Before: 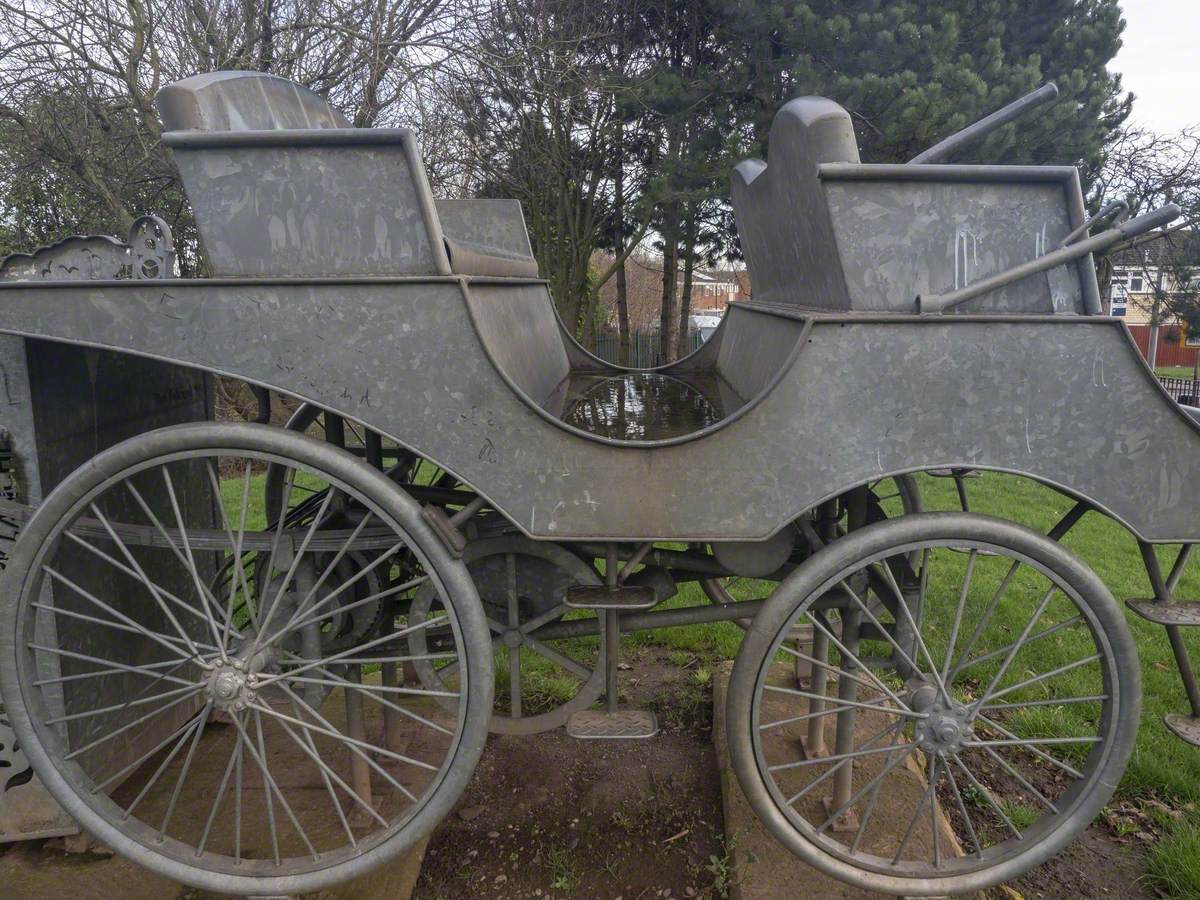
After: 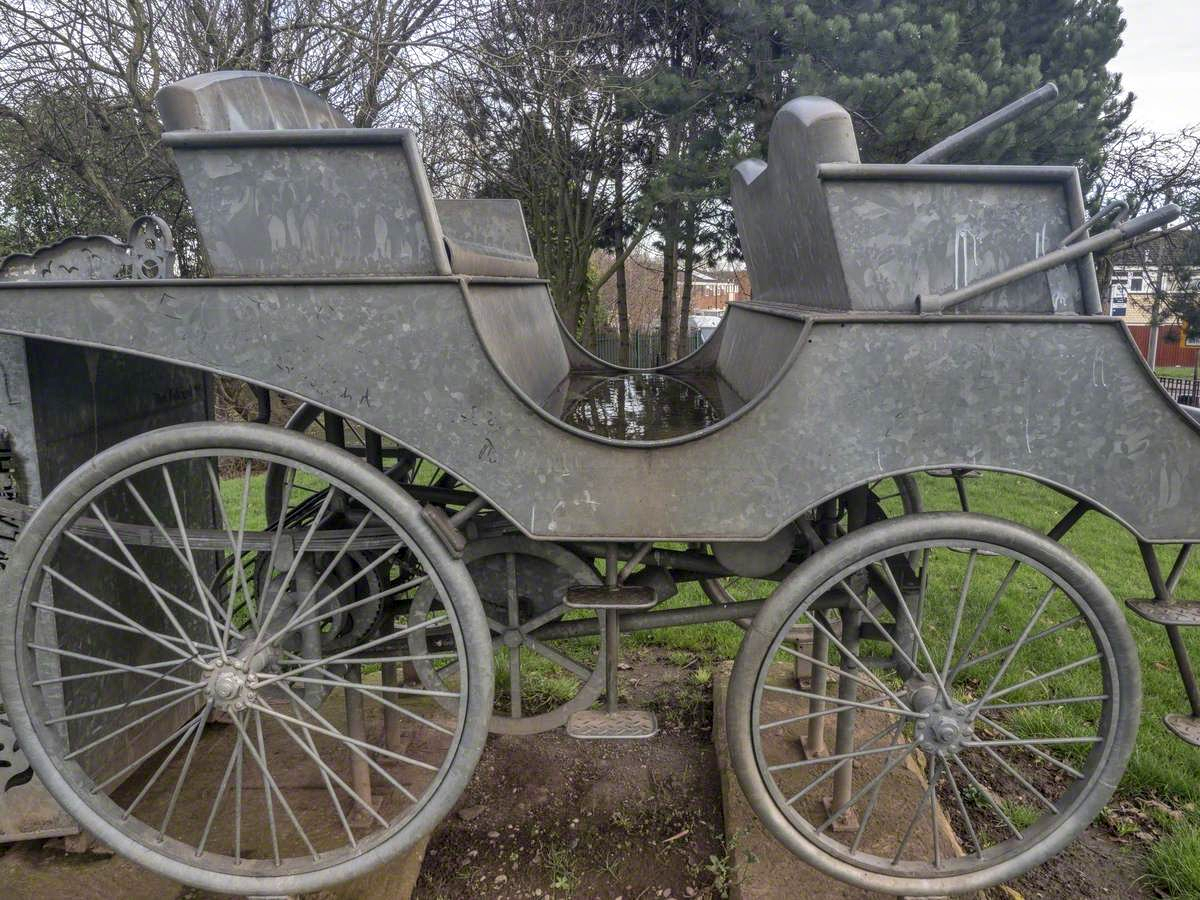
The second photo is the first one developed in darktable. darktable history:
shadows and highlights: shadows 60, highlights -60.23, soften with gaussian
local contrast: on, module defaults
